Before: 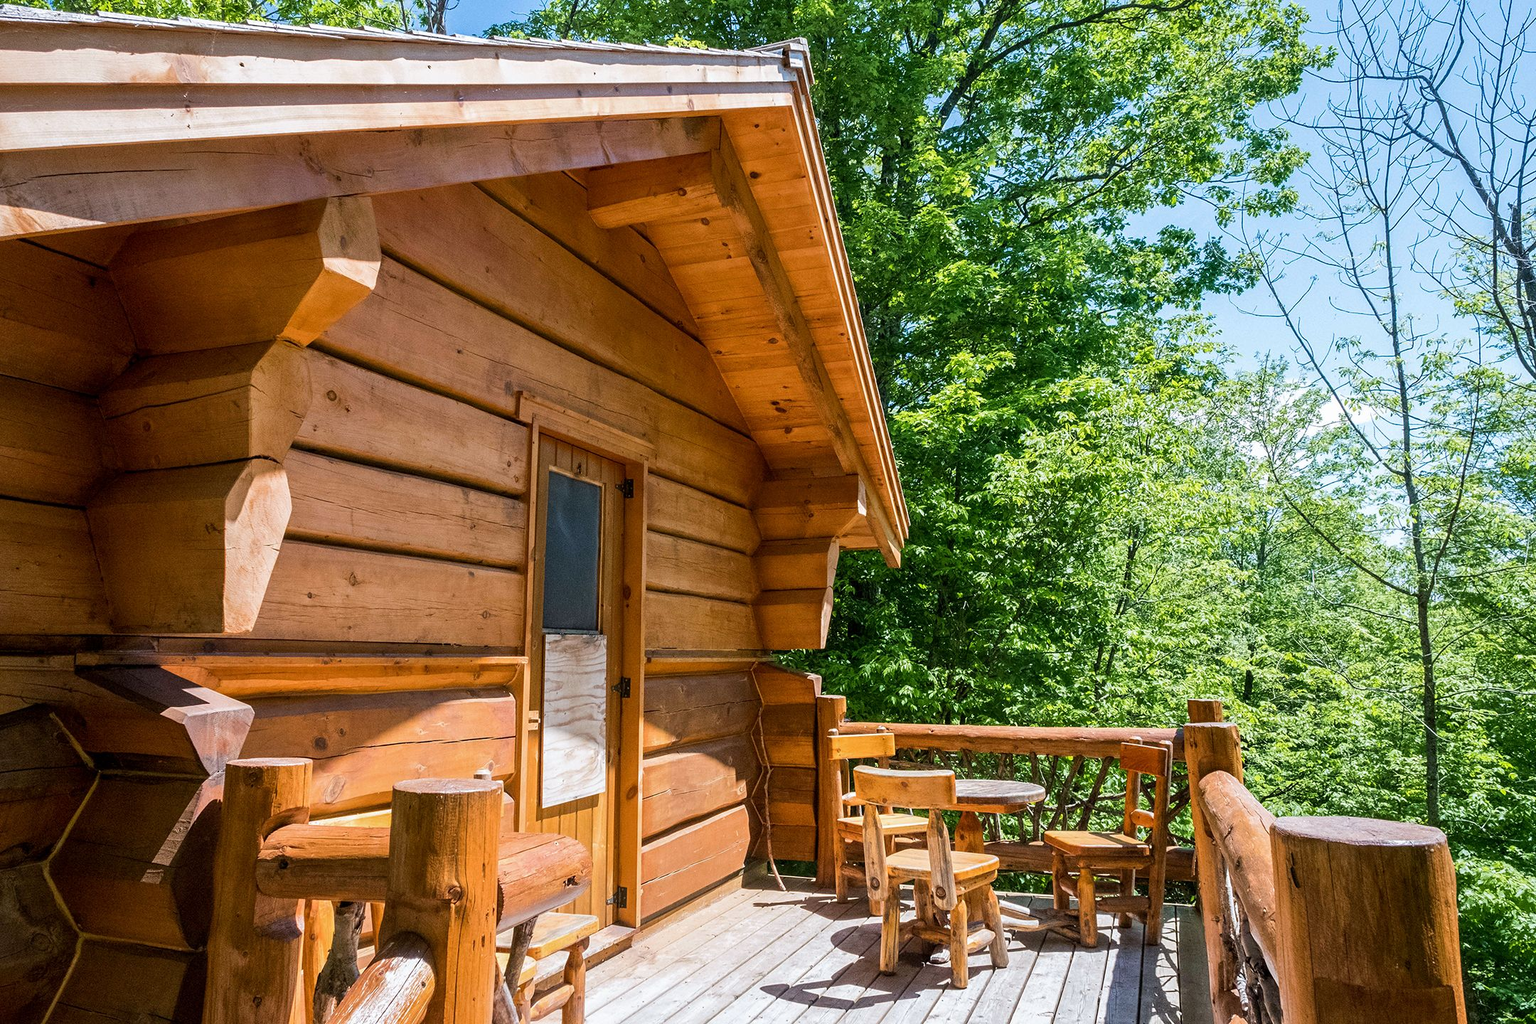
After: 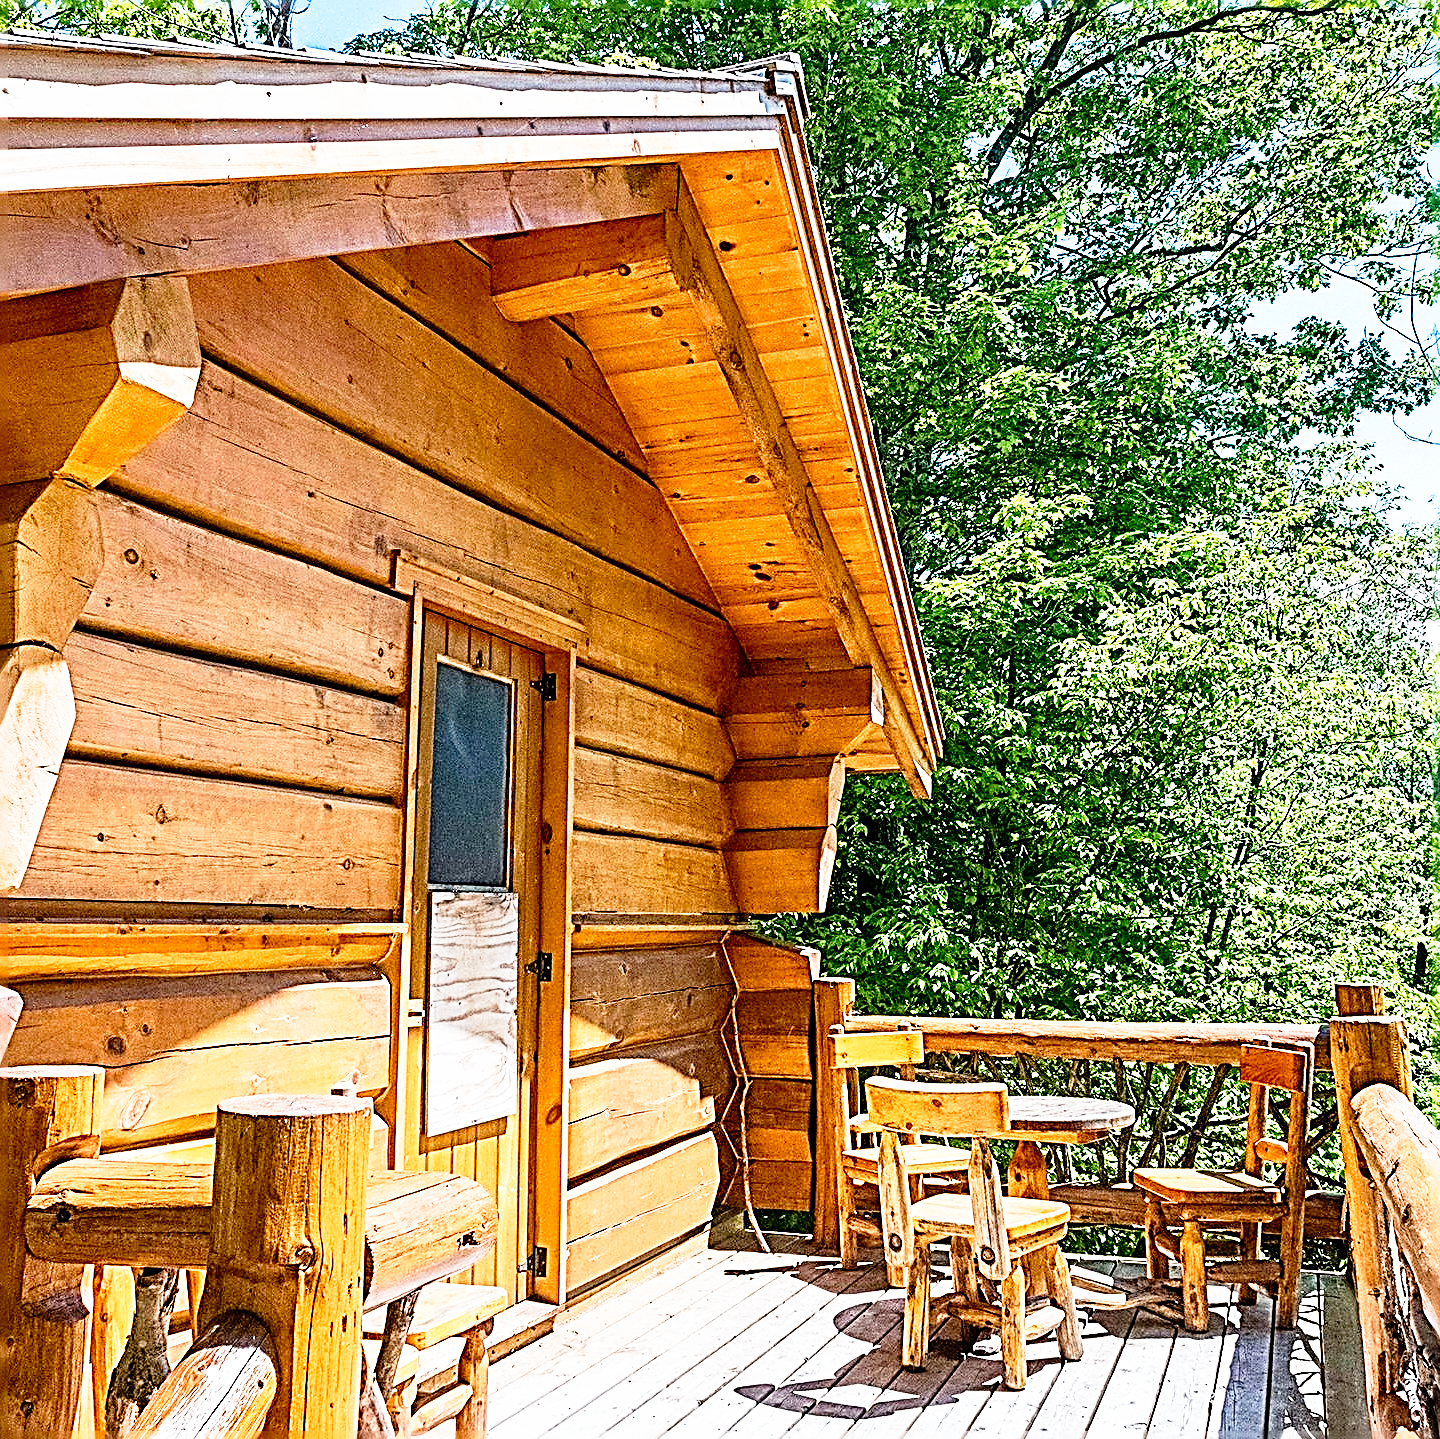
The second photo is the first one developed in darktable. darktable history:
sharpen: radius 3.158, amount 1.731
crop and rotate: left 15.546%, right 17.787%
base curve: curves: ch0 [(0, 0) (0.012, 0.01) (0.073, 0.168) (0.31, 0.711) (0.645, 0.957) (1, 1)], preserve colors none
